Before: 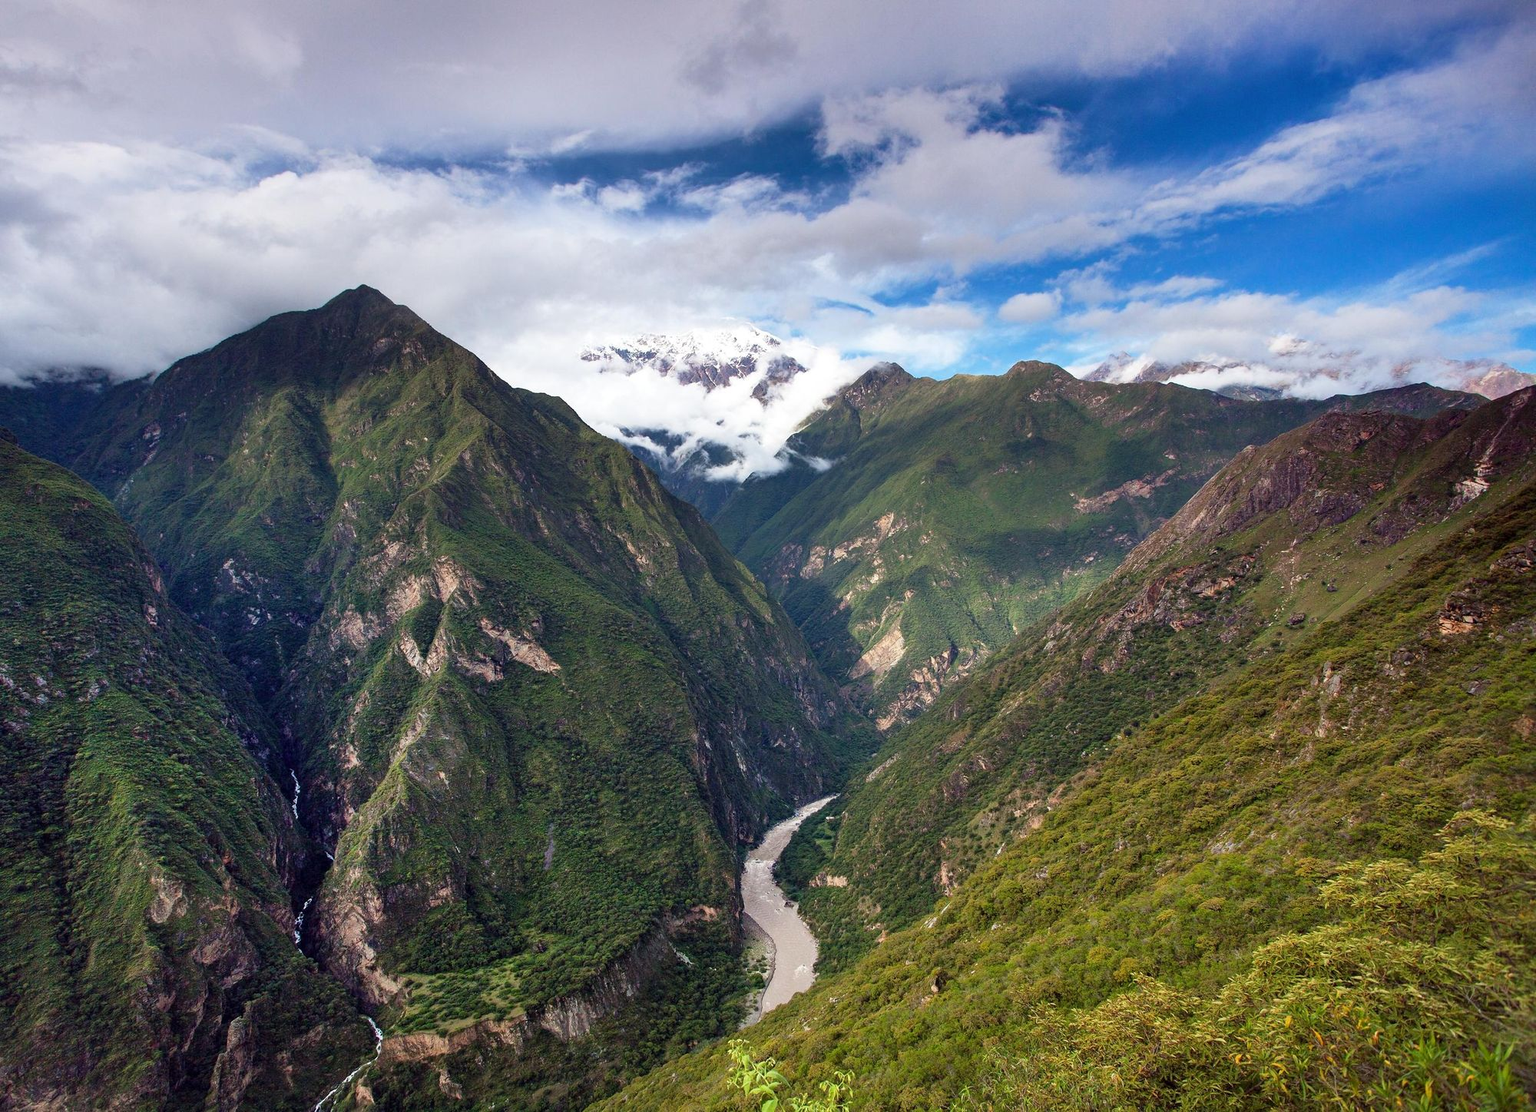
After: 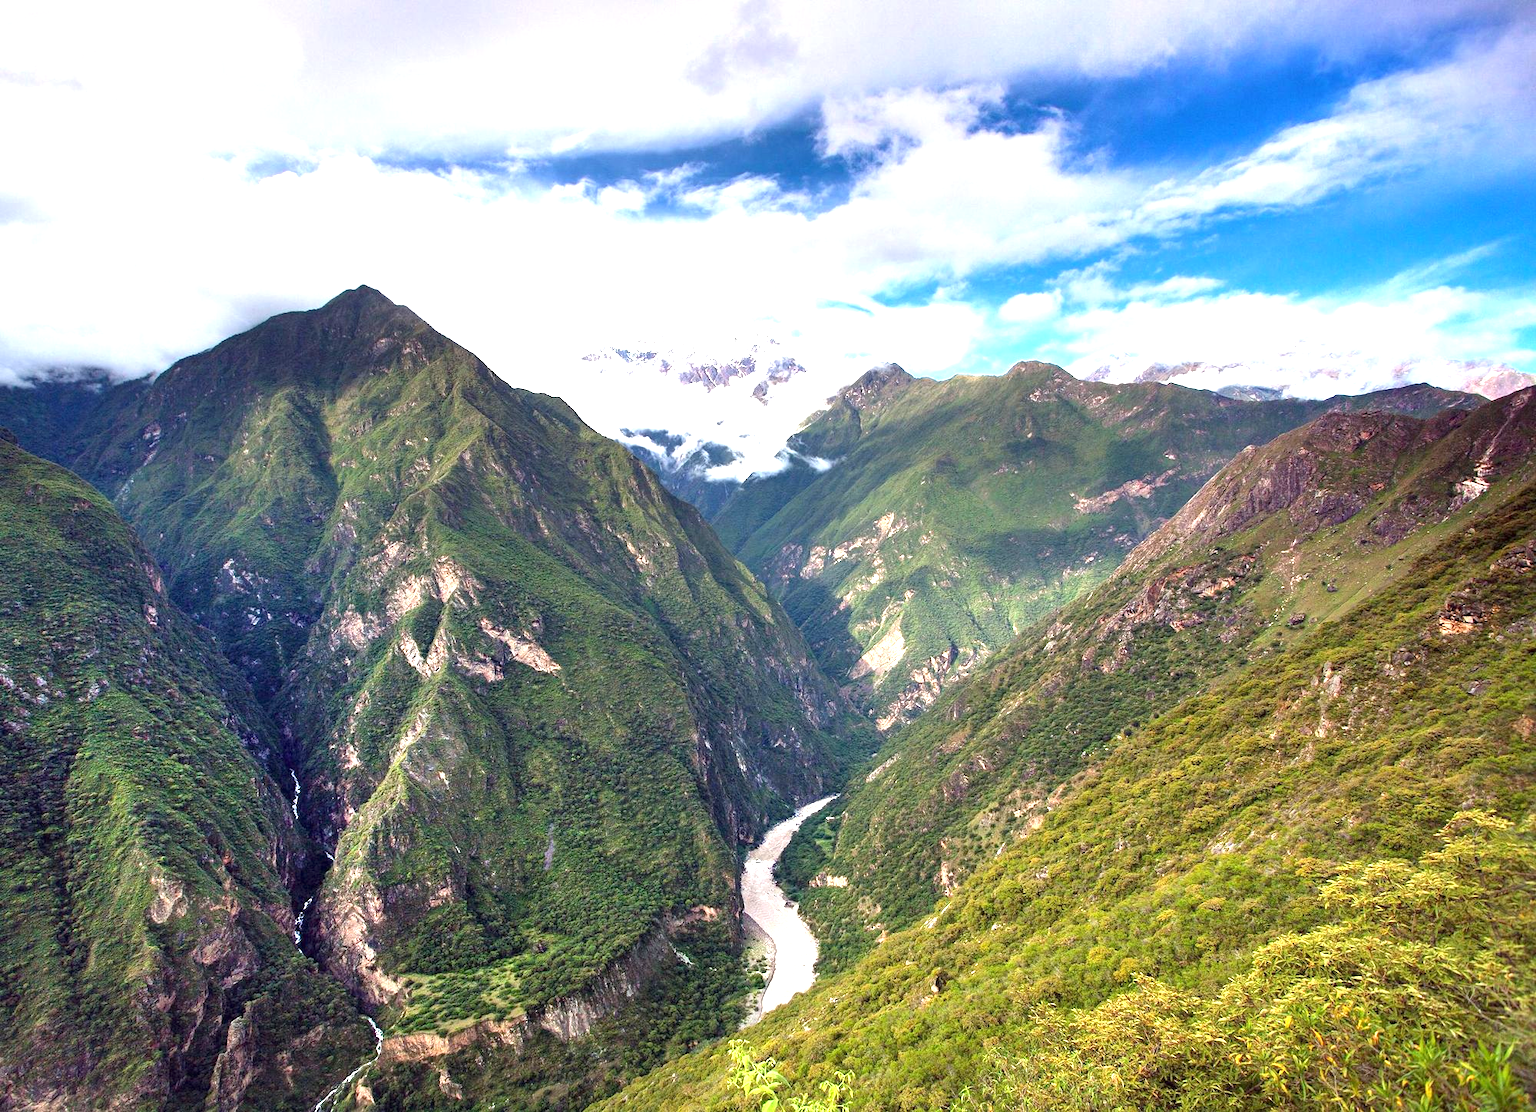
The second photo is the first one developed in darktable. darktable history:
tone equalizer: on, module defaults
exposure: exposure 1.25 EV, compensate exposure bias true, compensate highlight preservation false
